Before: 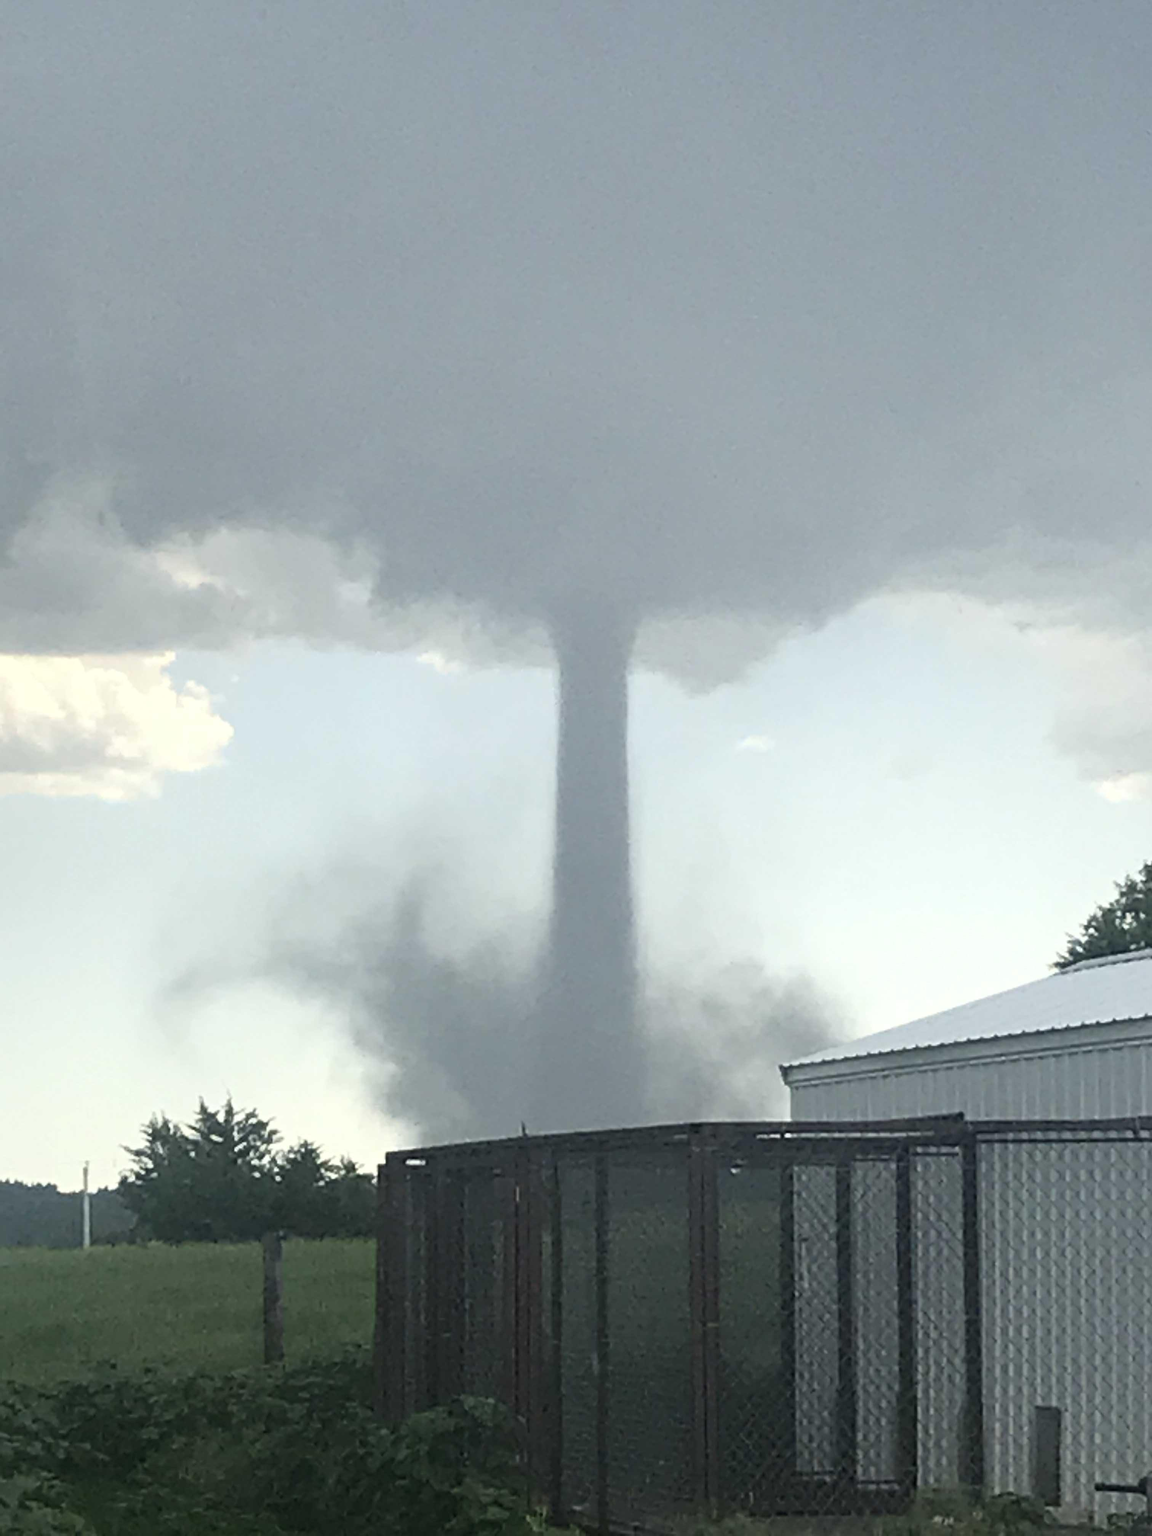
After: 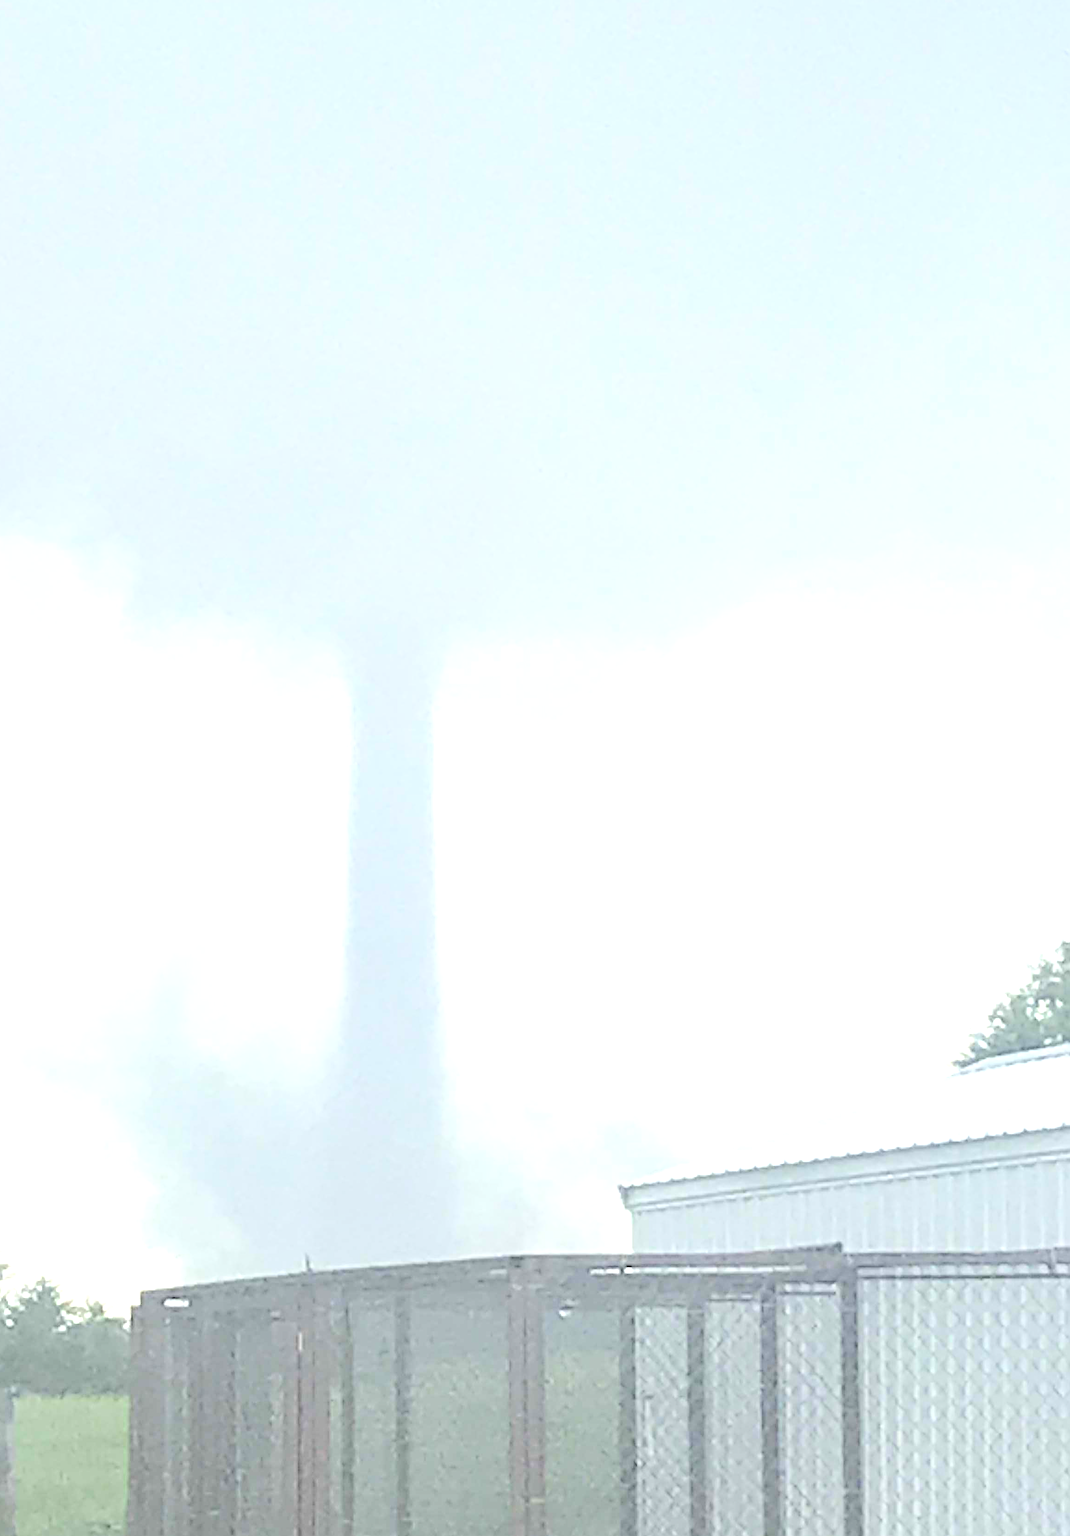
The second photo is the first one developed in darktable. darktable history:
contrast brightness saturation: brightness 0.989
local contrast: highlights 104%, shadows 100%, detail 120%, midtone range 0.2
sharpen: amount 0.499
crop: left 23.49%, top 5.84%, bottom 11.798%
exposure: exposure 1.257 EV, compensate highlight preservation false
